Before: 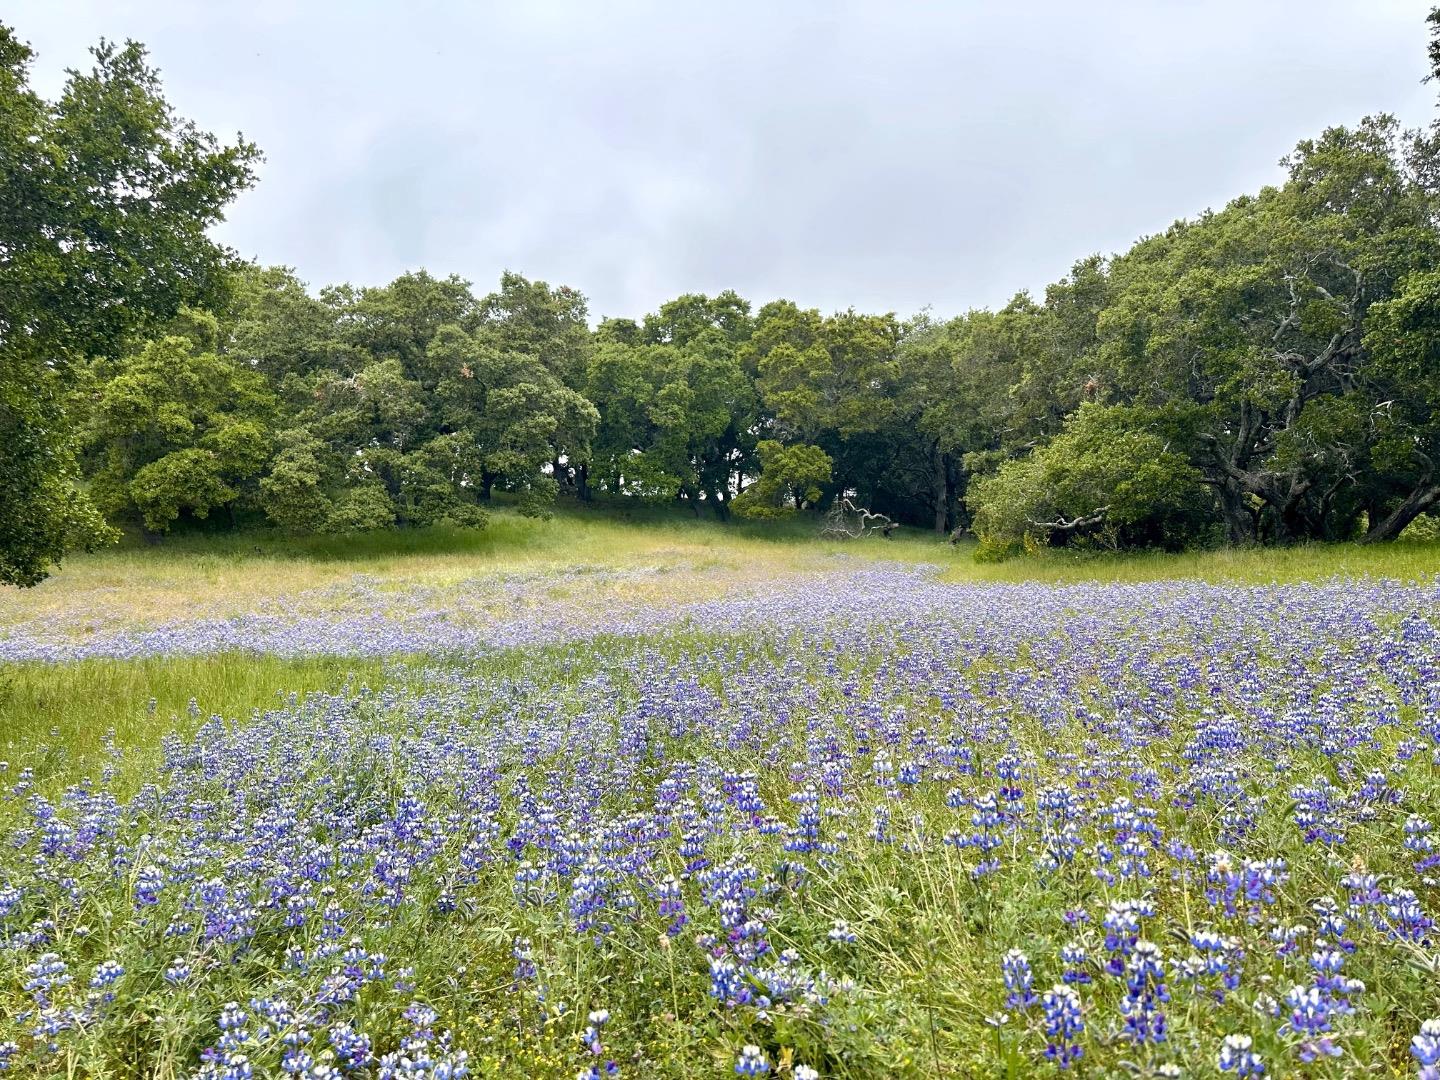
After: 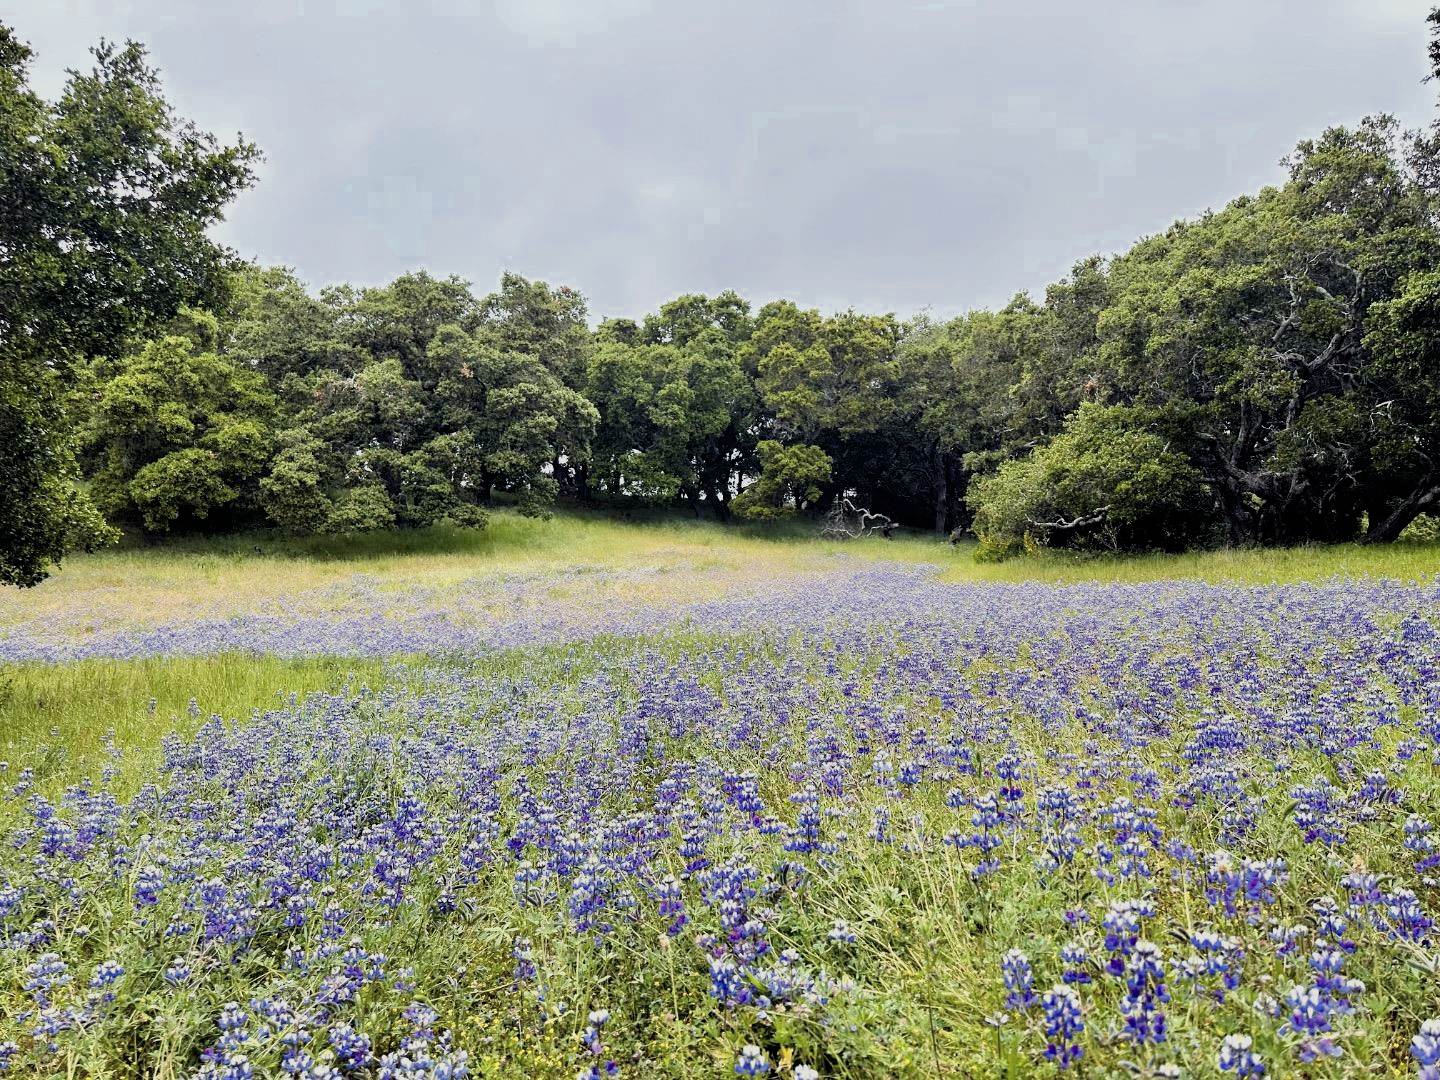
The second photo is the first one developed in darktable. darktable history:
filmic rgb: black relative exposure -5.12 EV, white relative exposure 3.97 EV, hardness 2.91, contrast 1.183
color zones: curves: ch0 [(0.203, 0.433) (0.607, 0.517) (0.697, 0.696) (0.705, 0.897)], mix -135.9%
color balance rgb: shadows lift › luminance -21.754%, shadows lift › chroma 9.16%, shadows lift › hue 285.84°, perceptual saturation grading › global saturation 0.613%
exposure: black level correction -0.004, exposure 0.051 EV, compensate highlight preservation false
